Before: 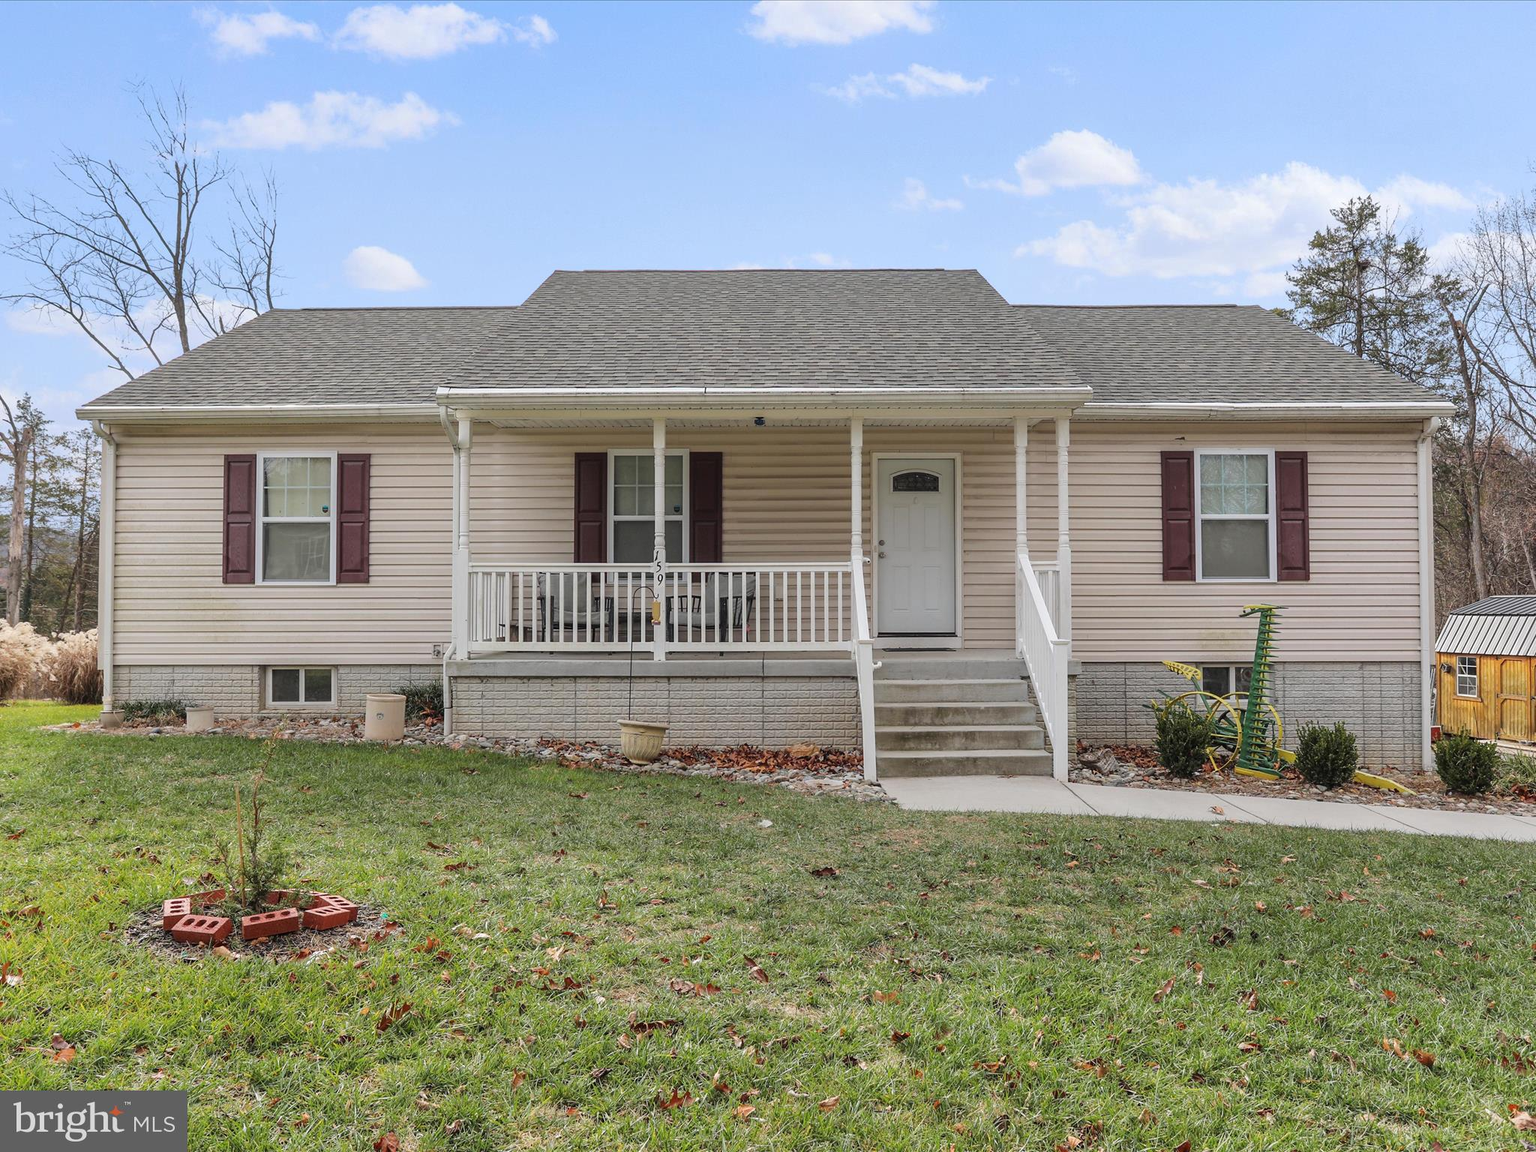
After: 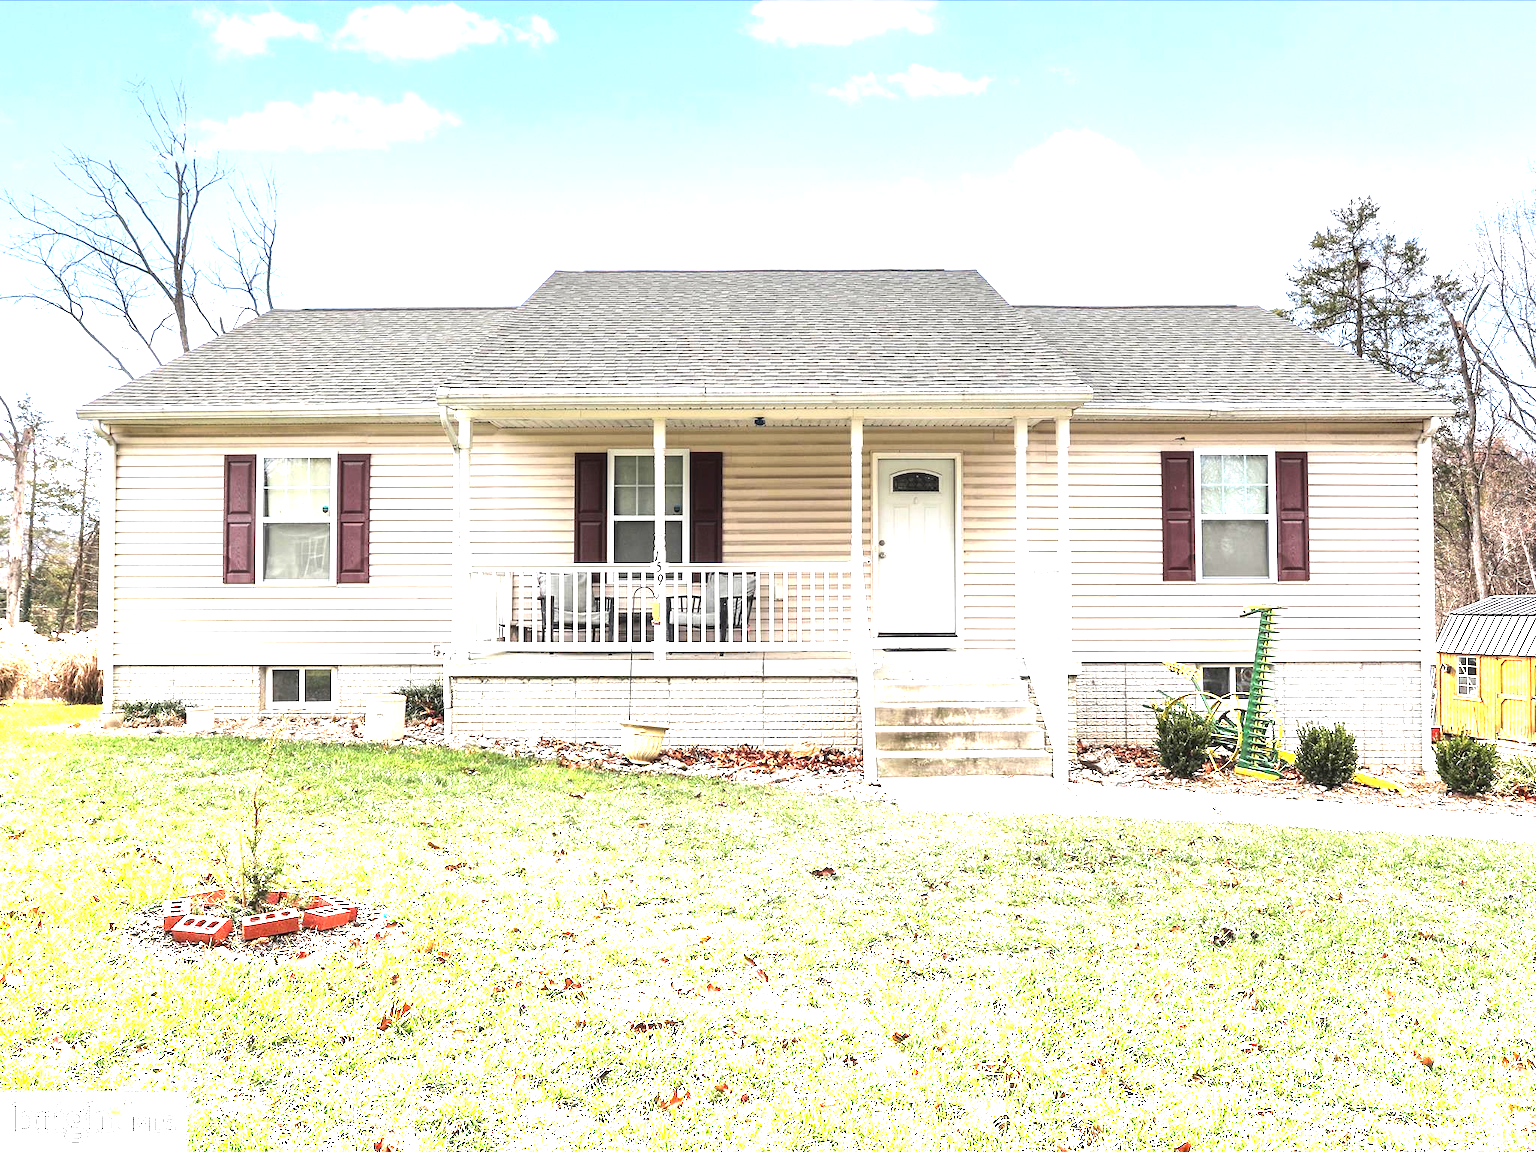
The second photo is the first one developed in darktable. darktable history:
graduated density: density -3.9 EV
exposure: exposure 0.3 EV, compensate highlight preservation false
tone equalizer: -8 EV -0.417 EV, -7 EV -0.389 EV, -6 EV -0.333 EV, -5 EV -0.222 EV, -3 EV 0.222 EV, -2 EV 0.333 EV, -1 EV 0.389 EV, +0 EV 0.417 EV, edges refinement/feathering 500, mask exposure compensation -1.57 EV, preserve details no
color balance: contrast 10%
